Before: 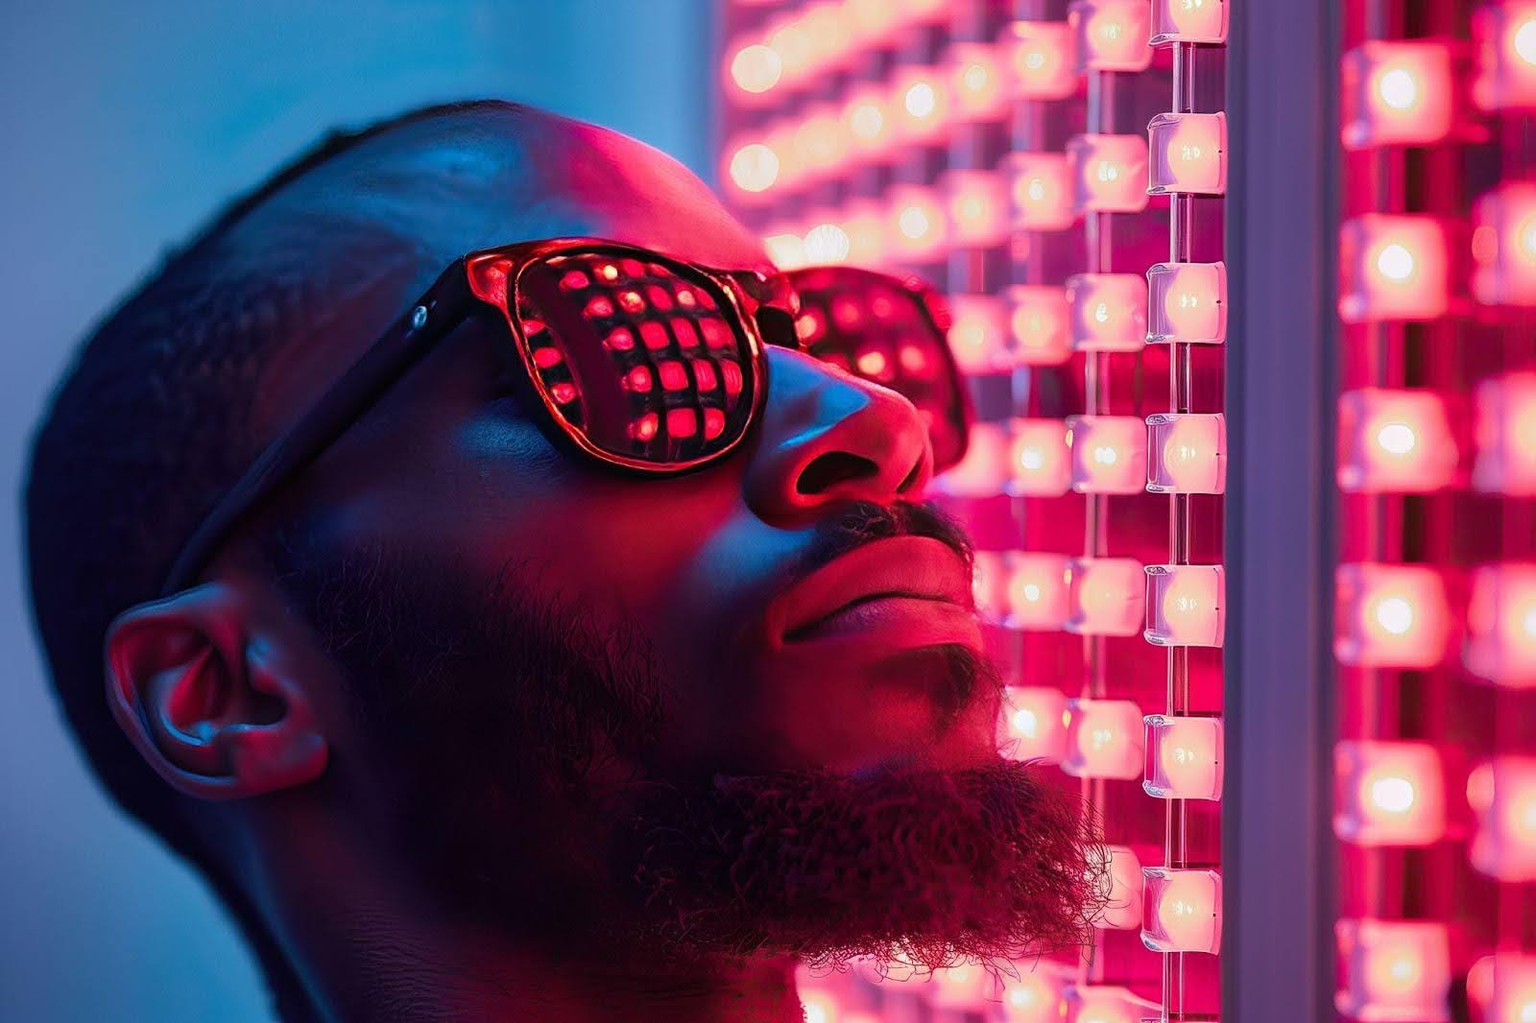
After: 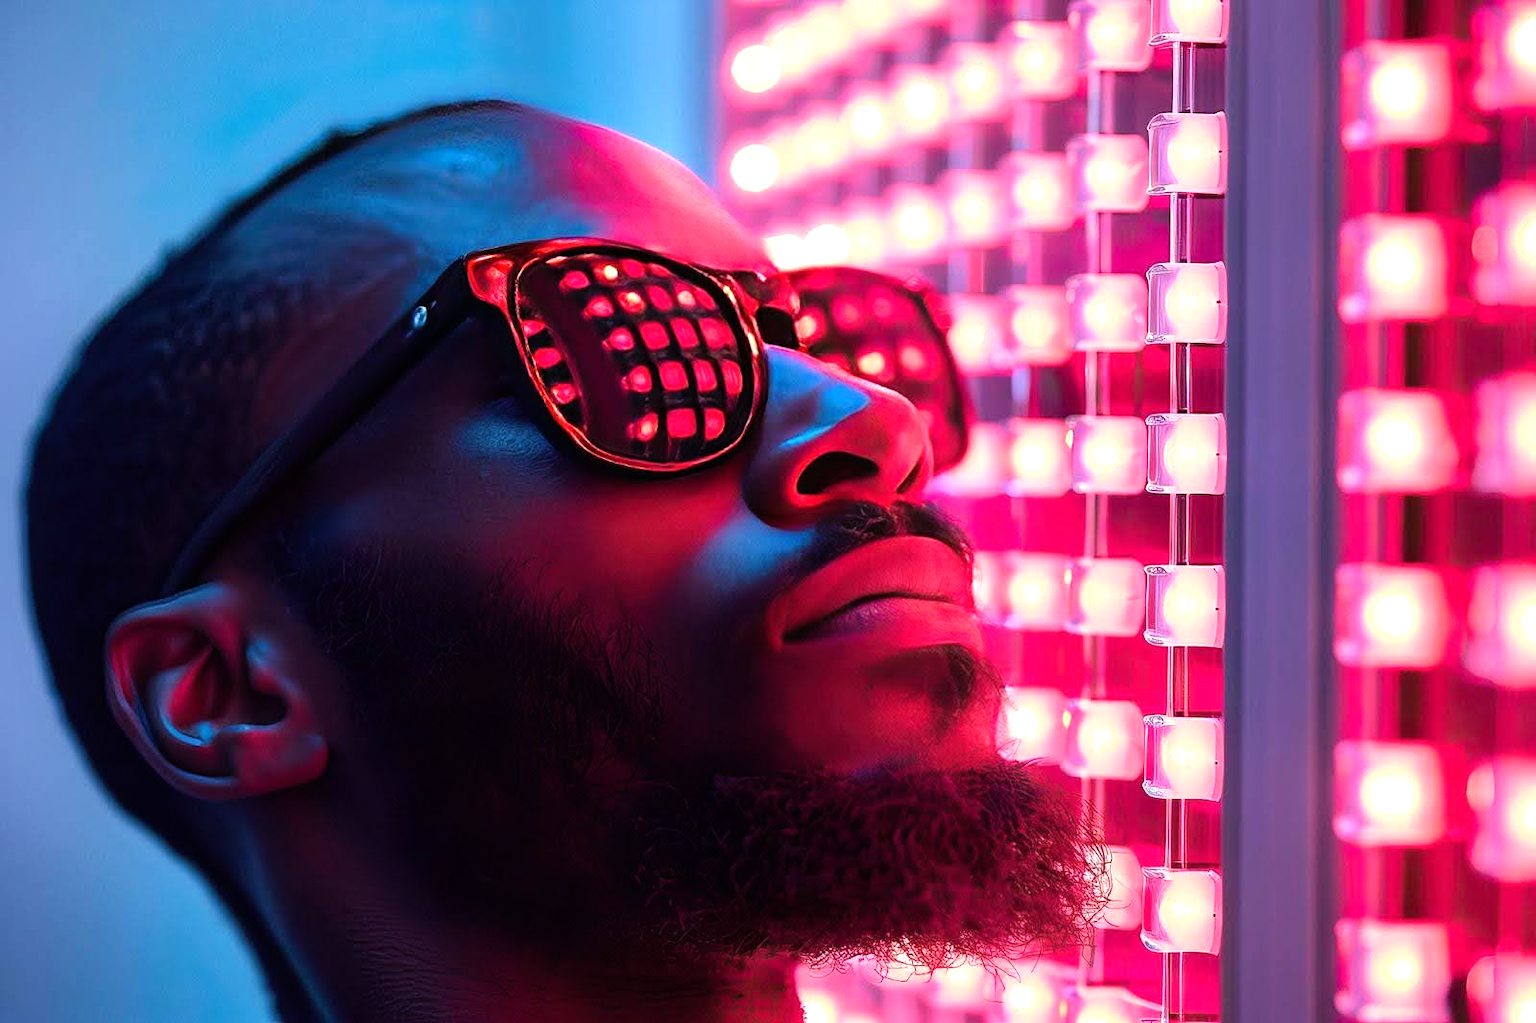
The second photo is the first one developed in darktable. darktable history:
tone equalizer: -8 EV -0.71 EV, -7 EV -0.685 EV, -6 EV -0.577 EV, -5 EV -0.368 EV, -3 EV 0.391 EV, -2 EV 0.6 EV, -1 EV 0.697 EV, +0 EV 0.751 EV
